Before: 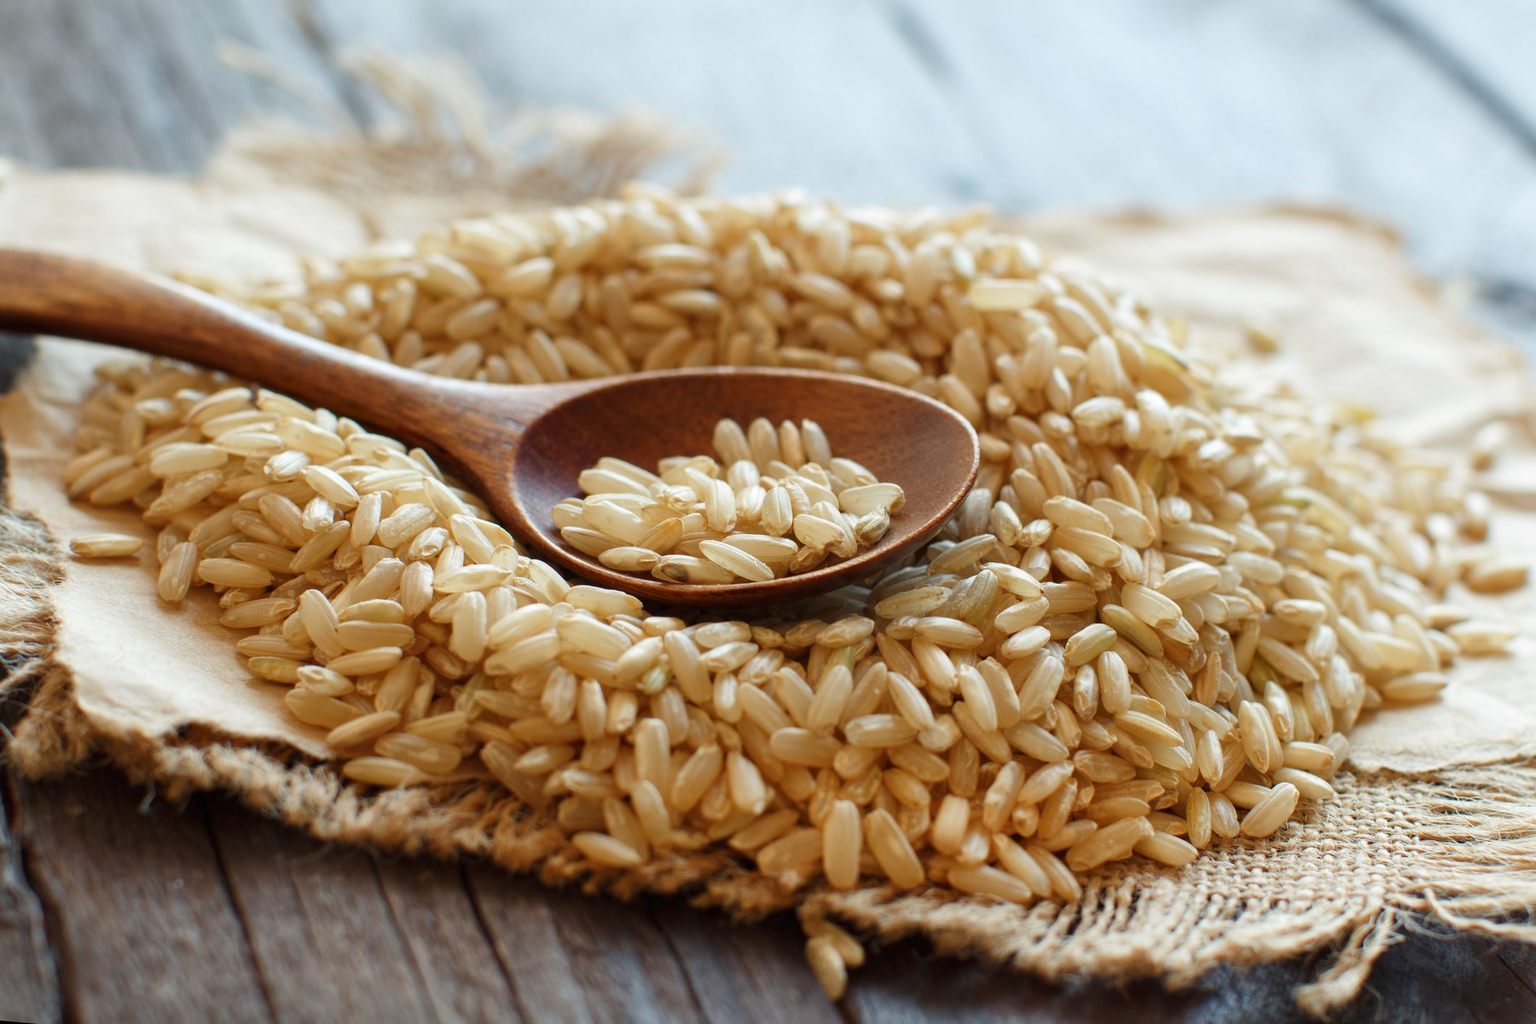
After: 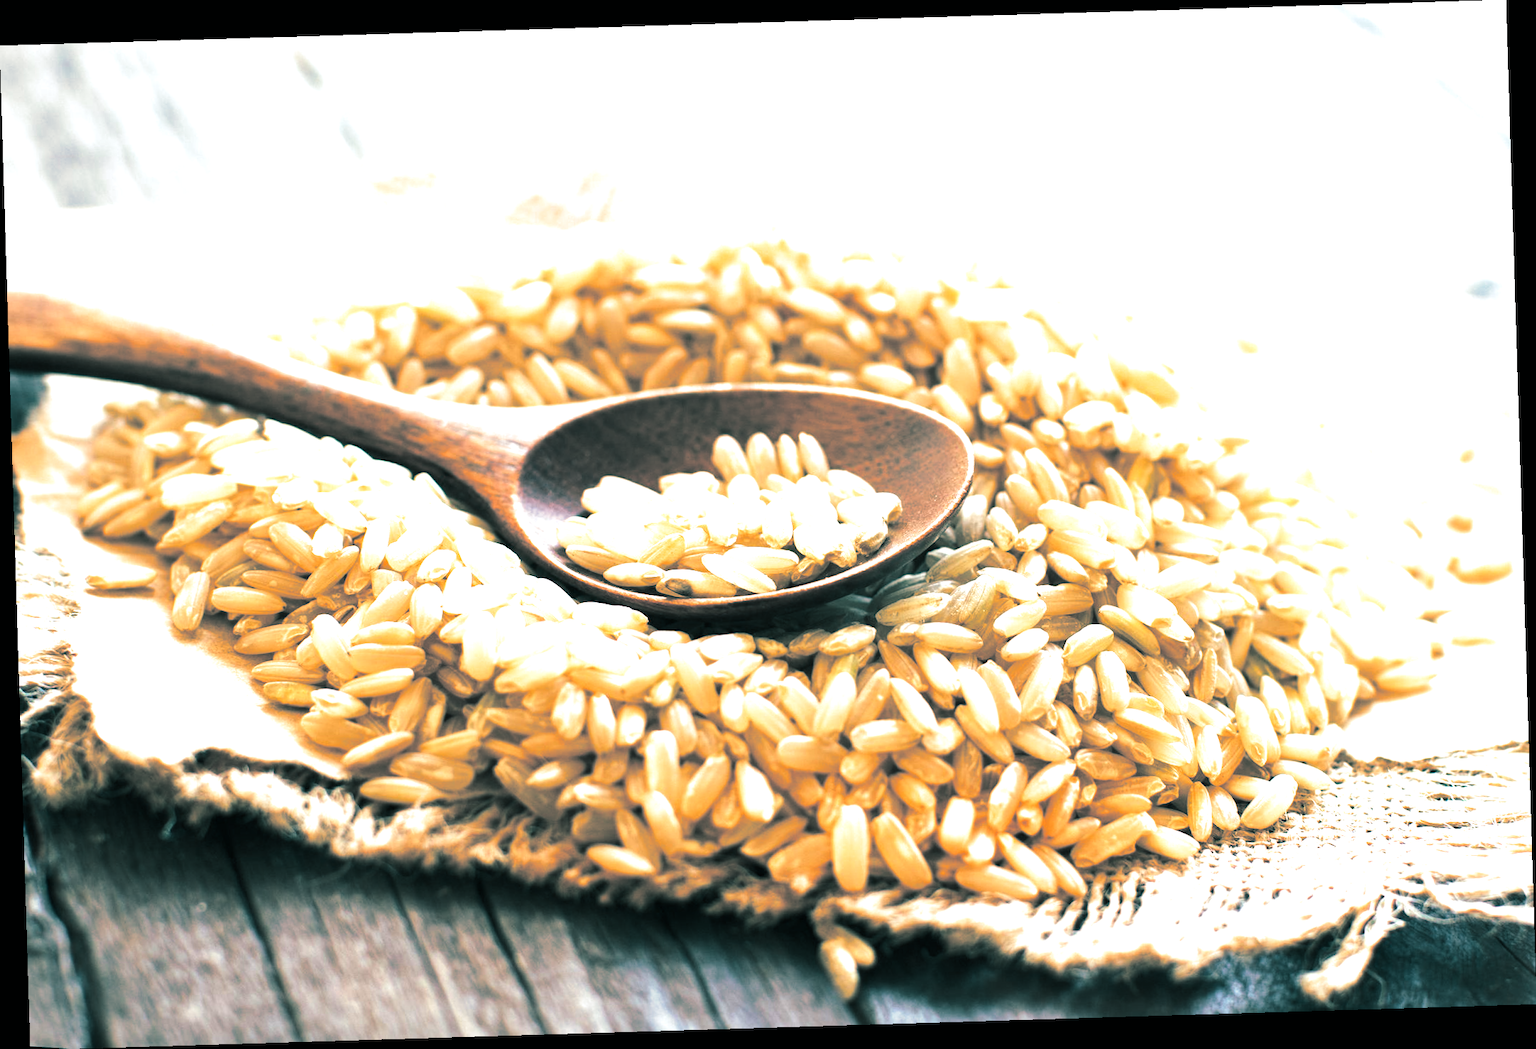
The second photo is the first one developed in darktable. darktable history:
rotate and perspective: rotation -1.75°, automatic cropping off
exposure: black level correction 0, exposure 1 EV, compensate exposure bias true, compensate highlight preservation false
split-toning: shadows › hue 186.43°, highlights › hue 49.29°, compress 30.29%
tone equalizer: -8 EV -0.75 EV, -7 EV -0.7 EV, -6 EV -0.6 EV, -5 EV -0.4 EV, -3 EV 0.4 EV, -2 EV 0.6 EV, -1 EV 0.7 EV, +0 EV 0.75 EV, edges refinement/feathering 500, mask exposure compensation -1.57 EV, preserve details no
